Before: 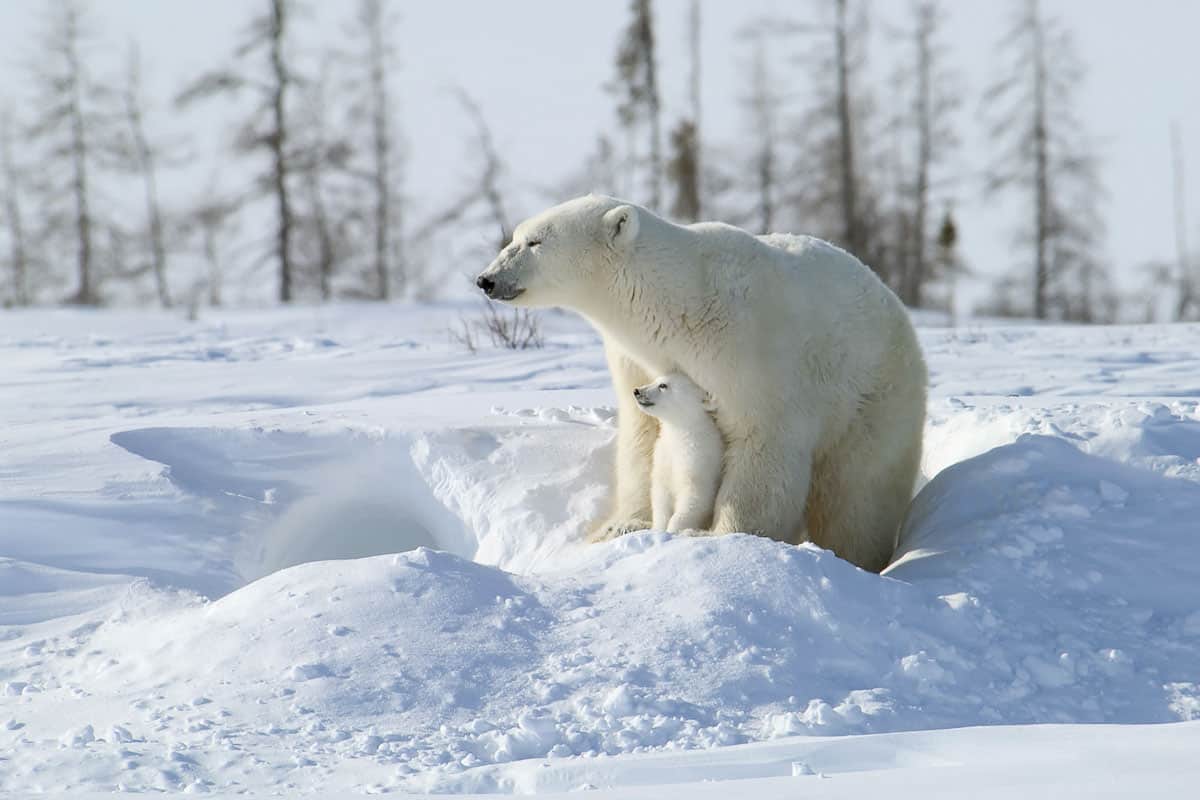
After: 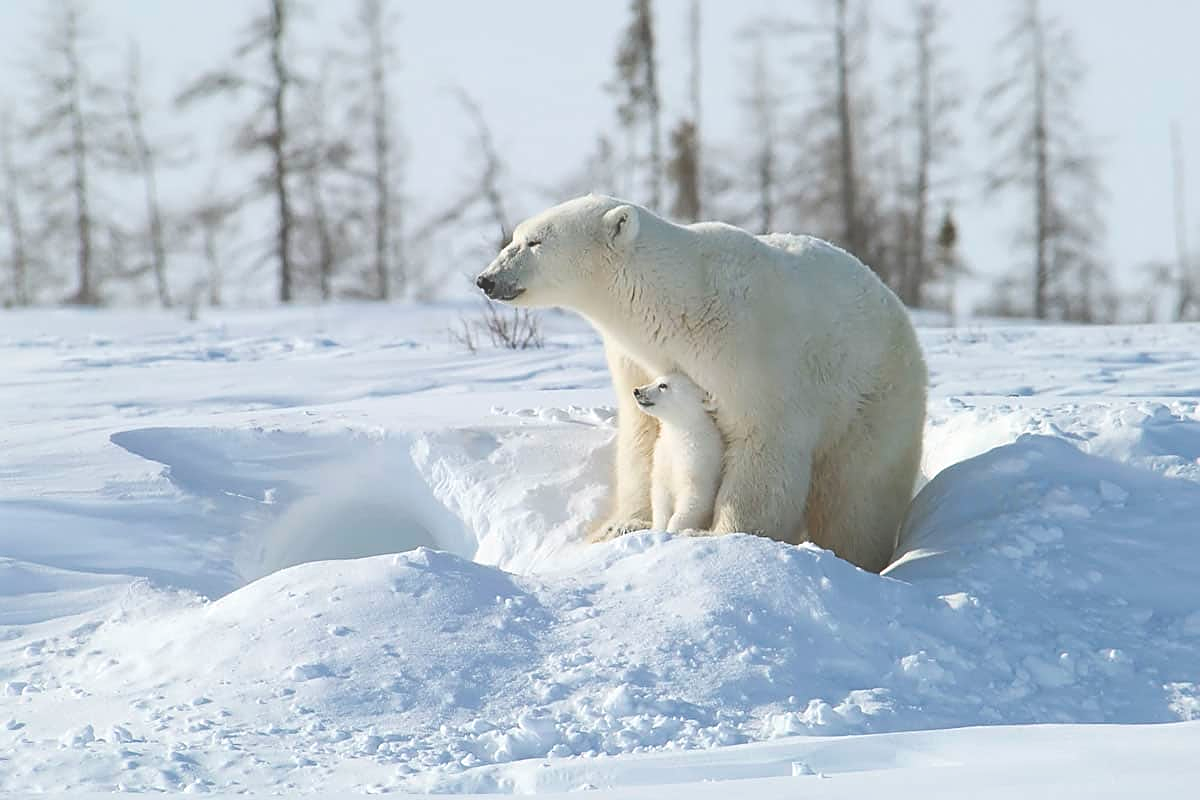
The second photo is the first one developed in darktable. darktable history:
exposure: black level correction -0.041, exposure 0.064 EV, compensate highlight preservation false
sharpen: on, module defaults
